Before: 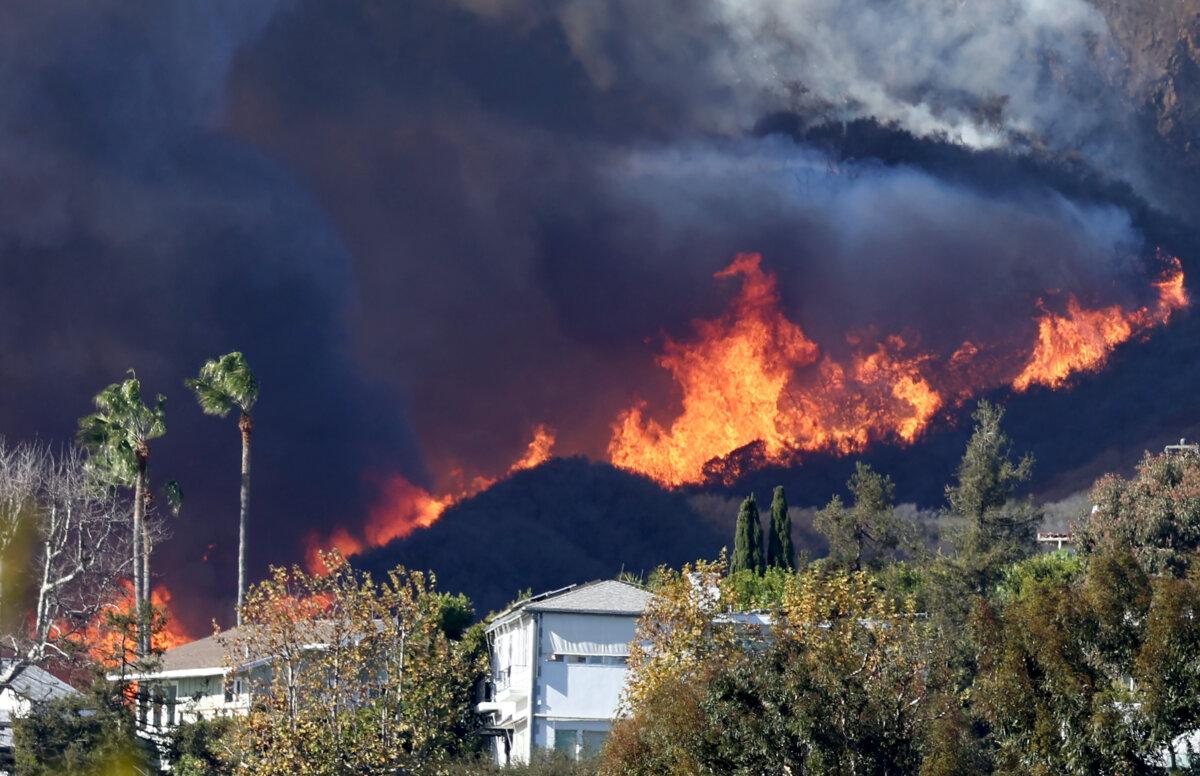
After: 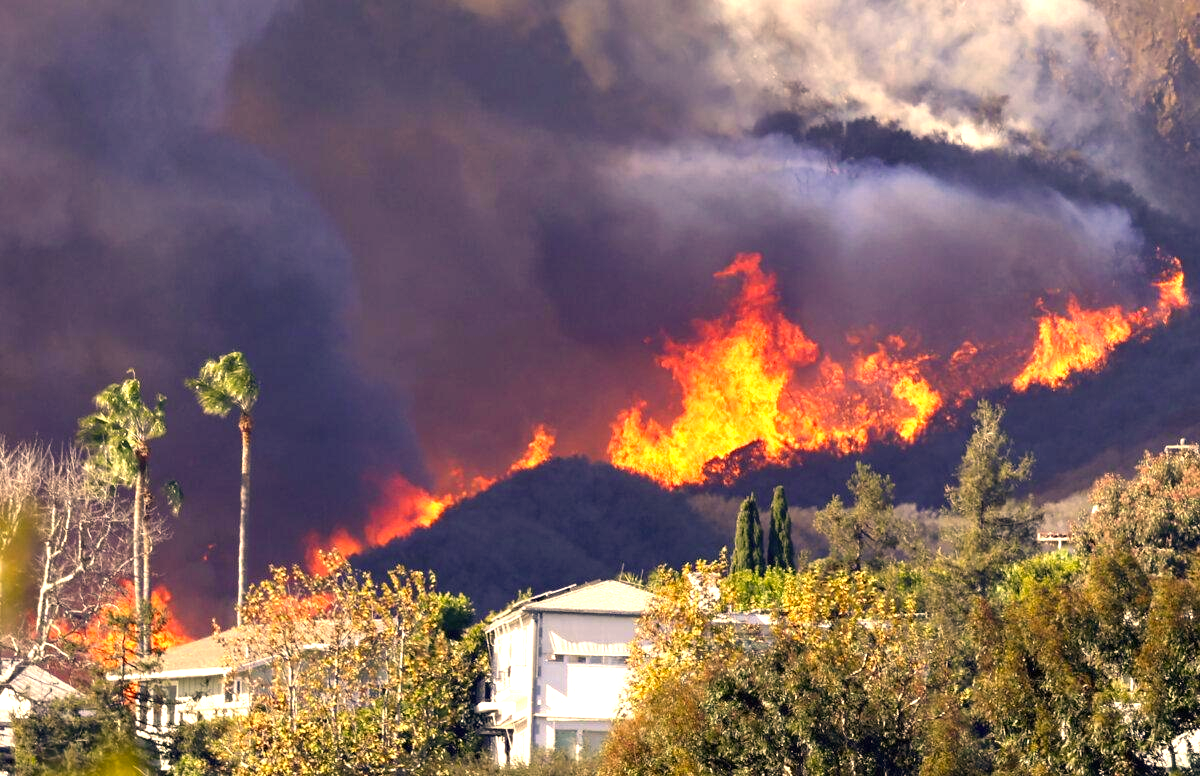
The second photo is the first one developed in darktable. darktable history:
tone equalizer: on, module defaults
color correction: highlights a* 15, highlights b* 31.55
exposure: black level correction 0, exposure 1.1 EV, compensate highlight preservation false
